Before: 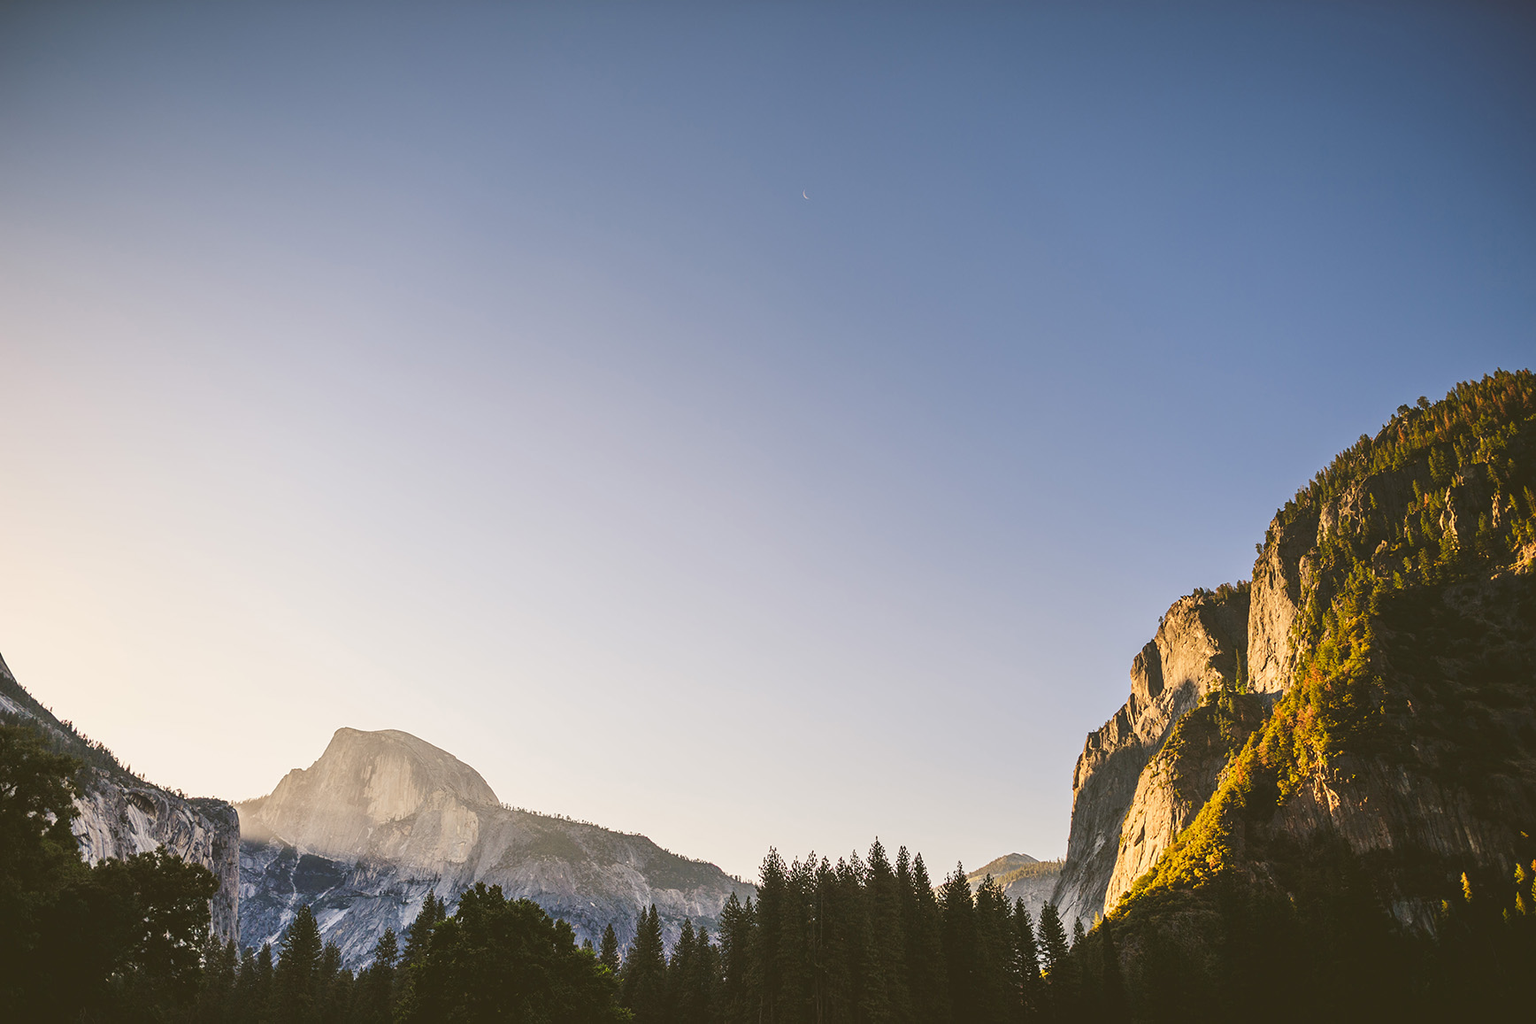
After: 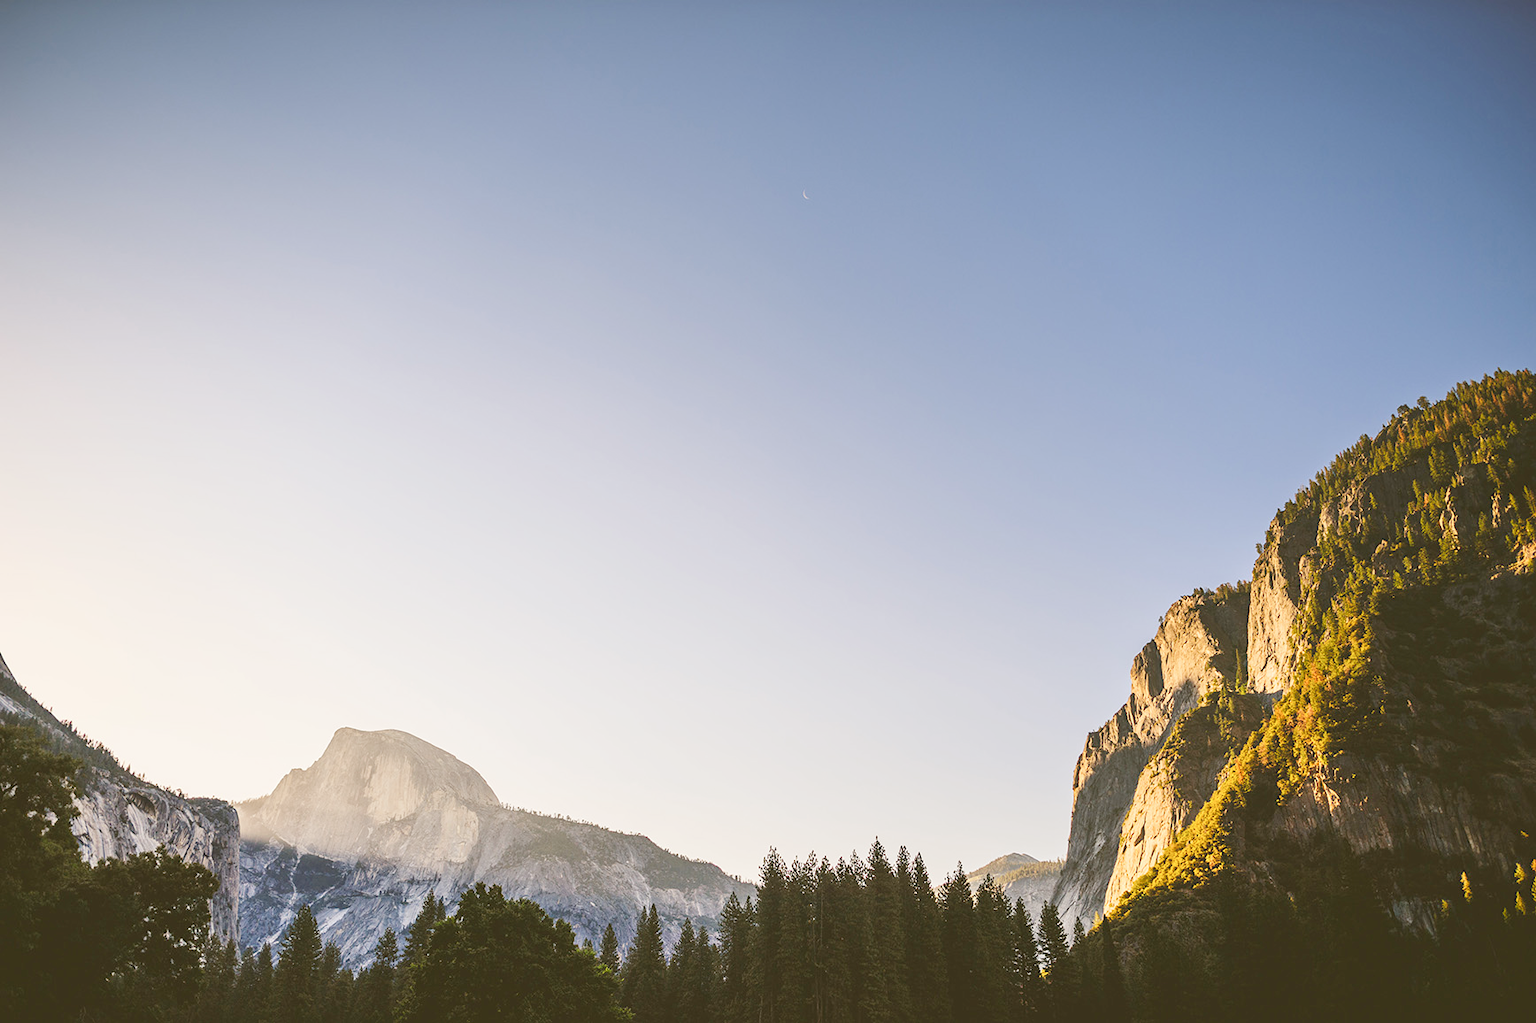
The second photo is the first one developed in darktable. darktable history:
tone curve: curves: ch0 [(0, 0) (0.003, 0.004) (0.011, 0.015) (0.025, 0.033) (0.044, 0.059) (0.069, 0.093) (0.1, 0.133) (0.136, 0.182) (0.177, 0.237) (0.224, 0.3) (0.277, 0.369) (0.335, 0.437) (0.399, 0.511) (0.468, 0.584) (0.543, 0.656) (0.623, 0.729) (0.709, 0.8) (0.801, 0.872) (0.898, 0.935) (1, 1)], preserve colors none
